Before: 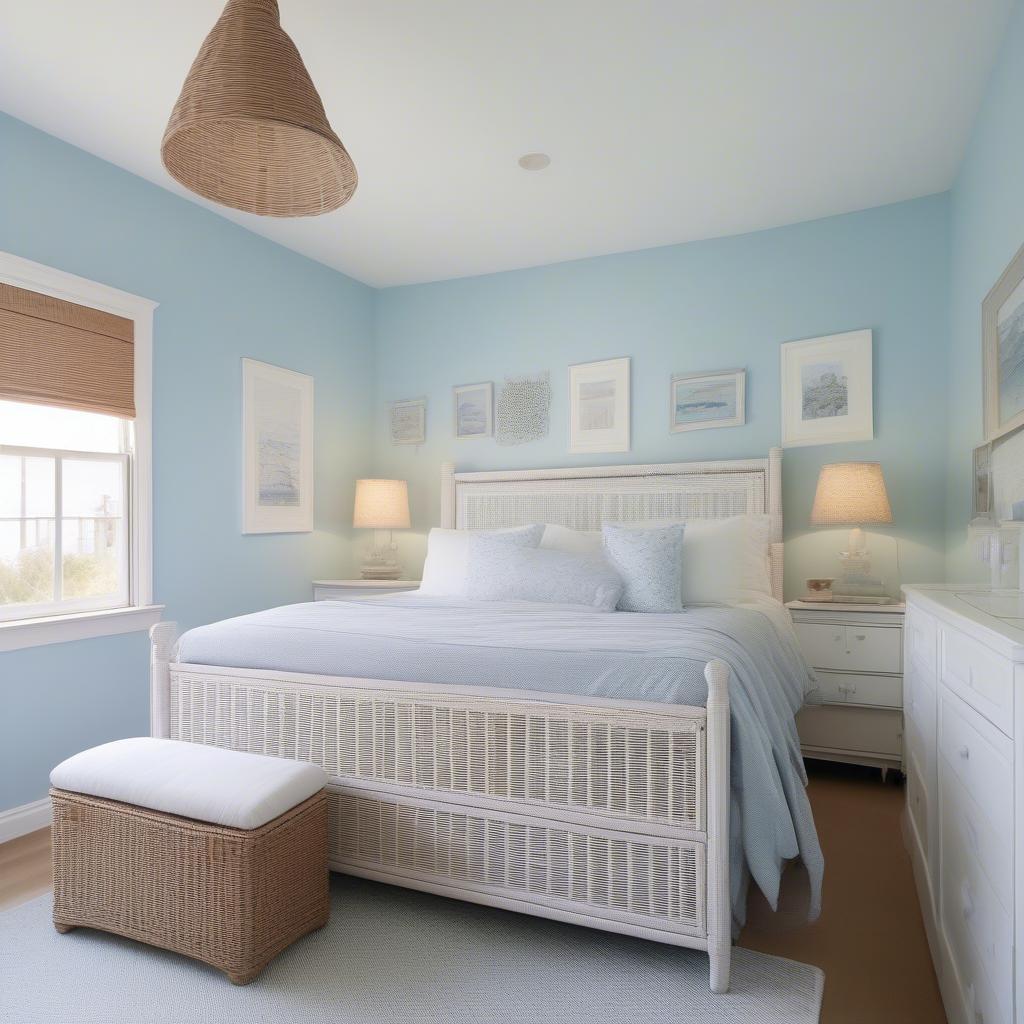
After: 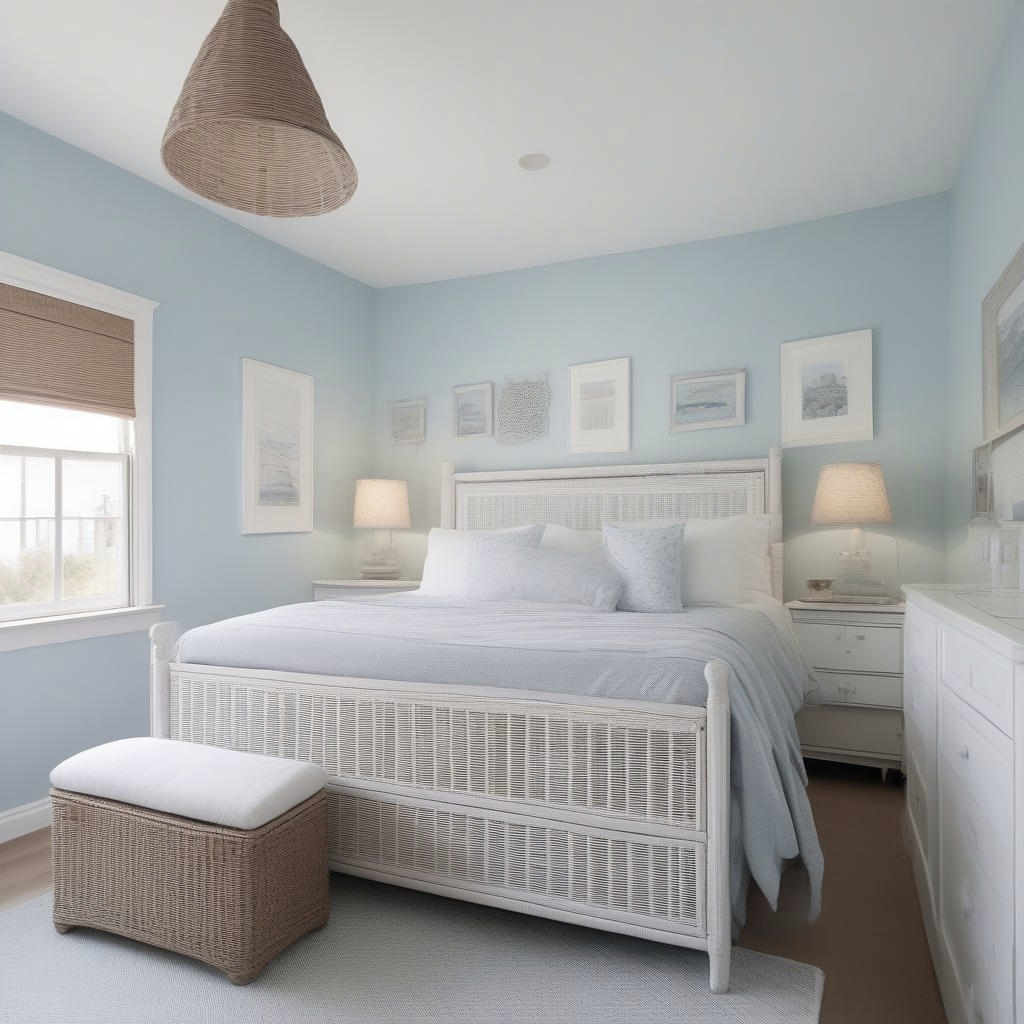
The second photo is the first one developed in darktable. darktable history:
color correction: highlights b* -0.005, saturation 0.595
